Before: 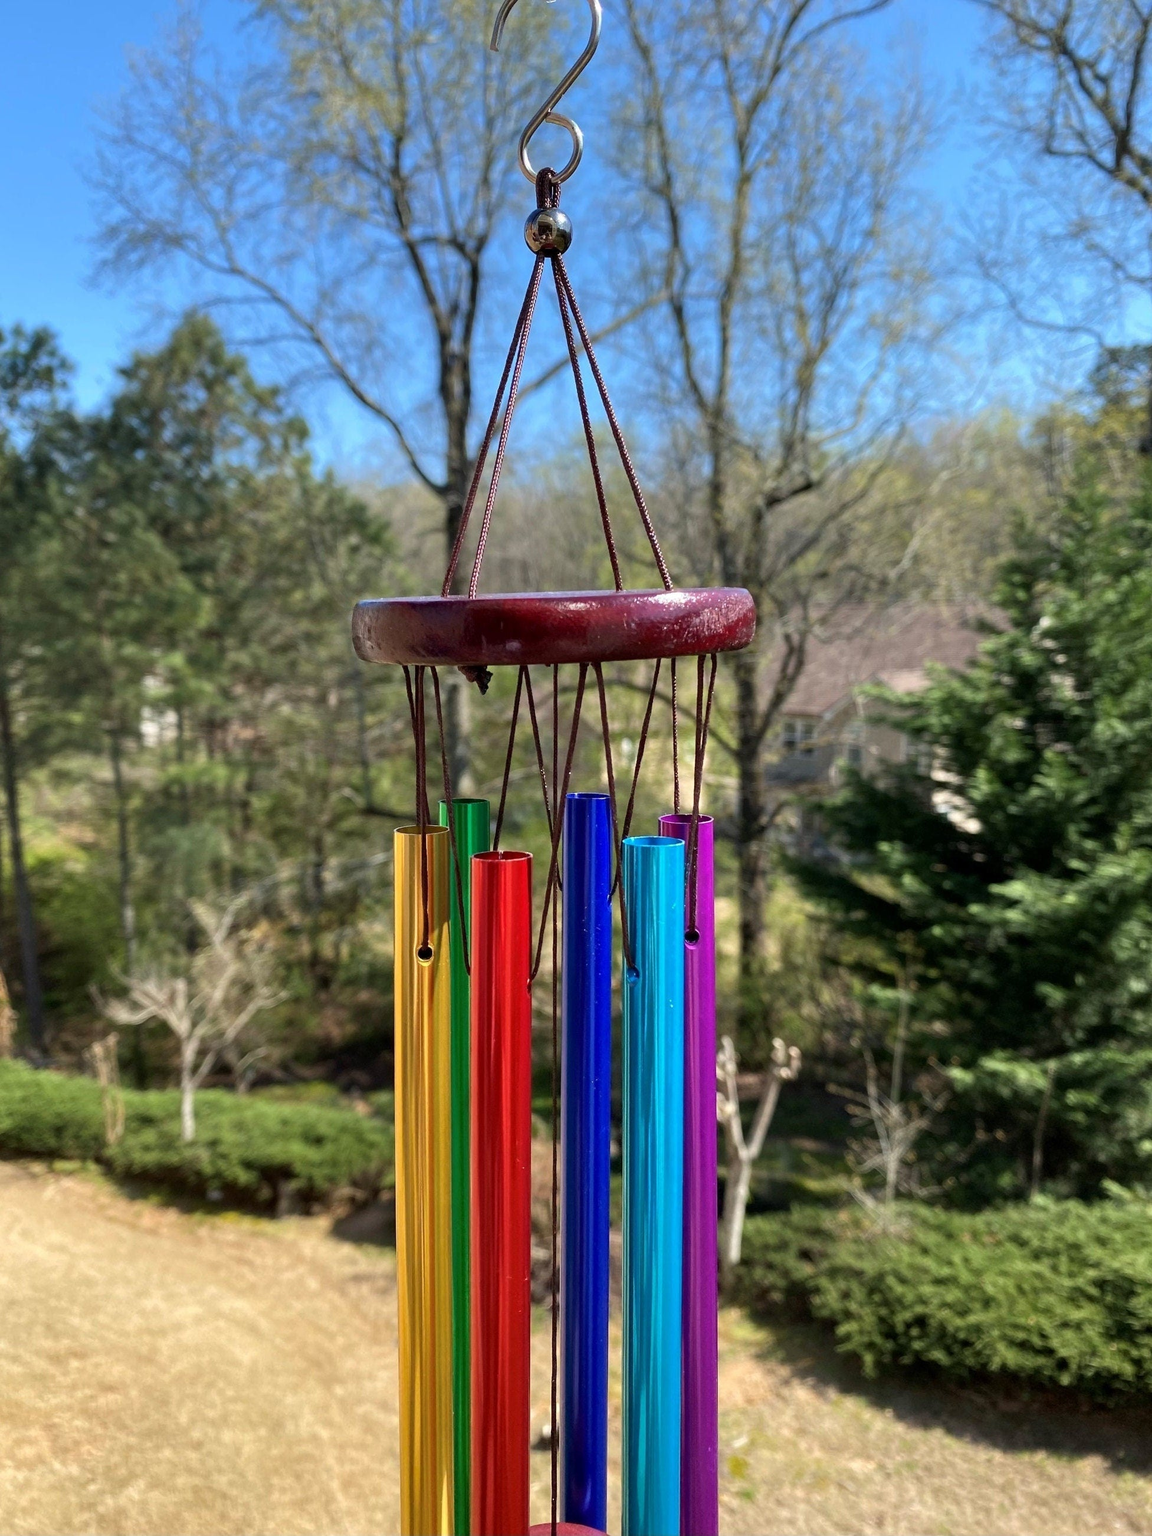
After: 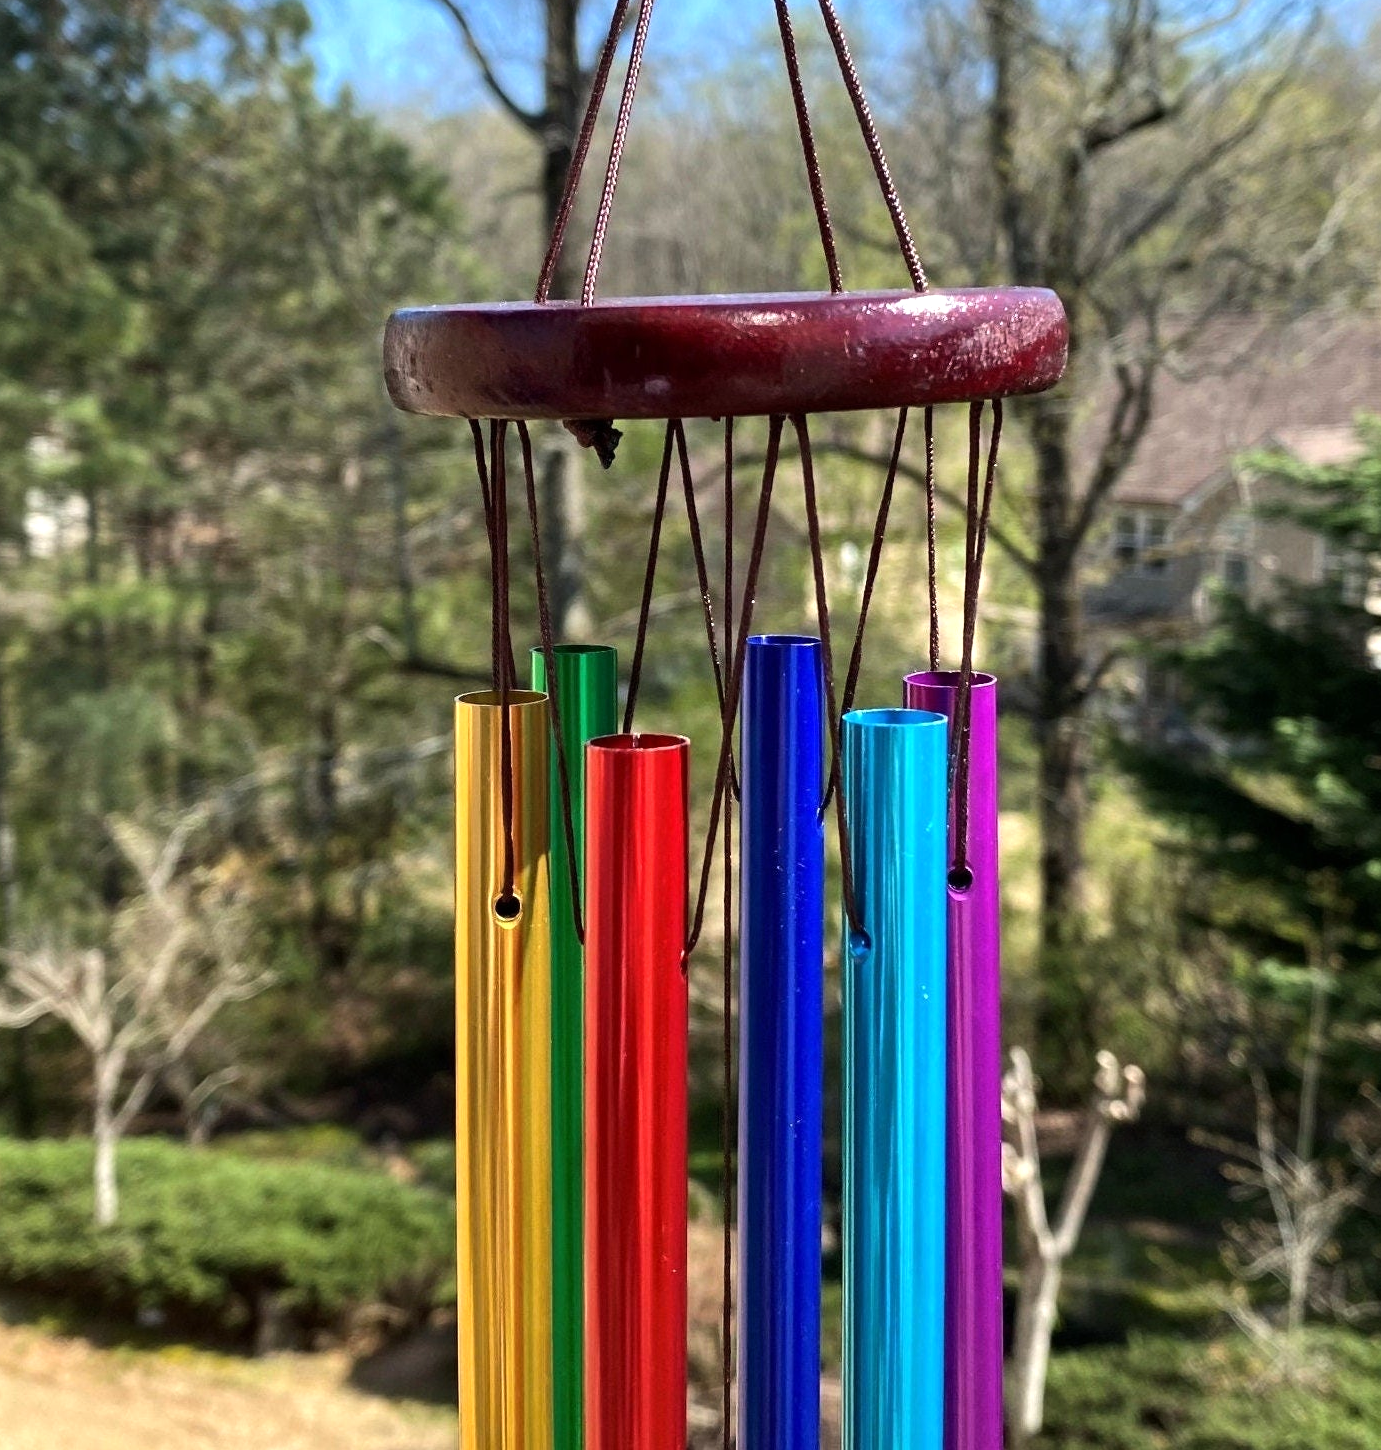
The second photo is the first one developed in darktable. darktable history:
tone equalizer: -8 EV -0.4 EV, -7 EV -0.365 EV, -6 EV -0.359 EV, -5 EV -0.193 EV, -3 EV 0.21 EV, -2 EV 0.333 EV, -1 EV 0.375 EV, +0 EV 0.425 EV, edges refinement/feathering 500, mask exposure compensation -1.57 EV, preserve details no
crop: left 10.927%, top 27.254%, right 18.311%, bottom 17.062%
